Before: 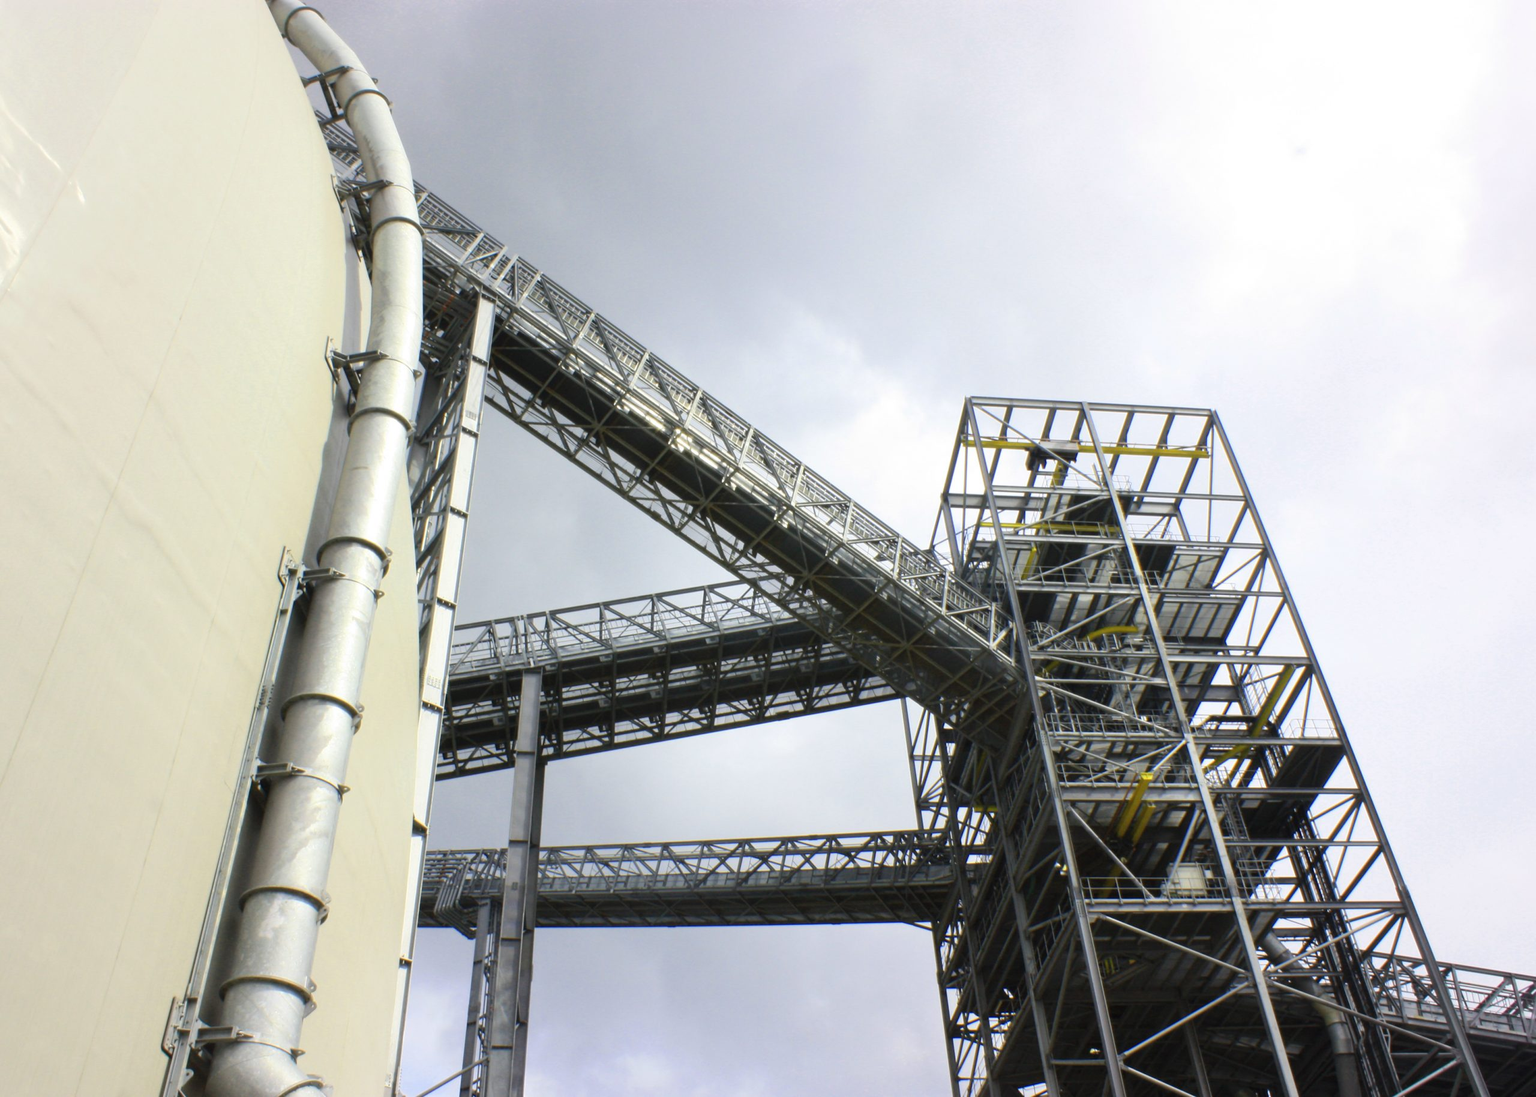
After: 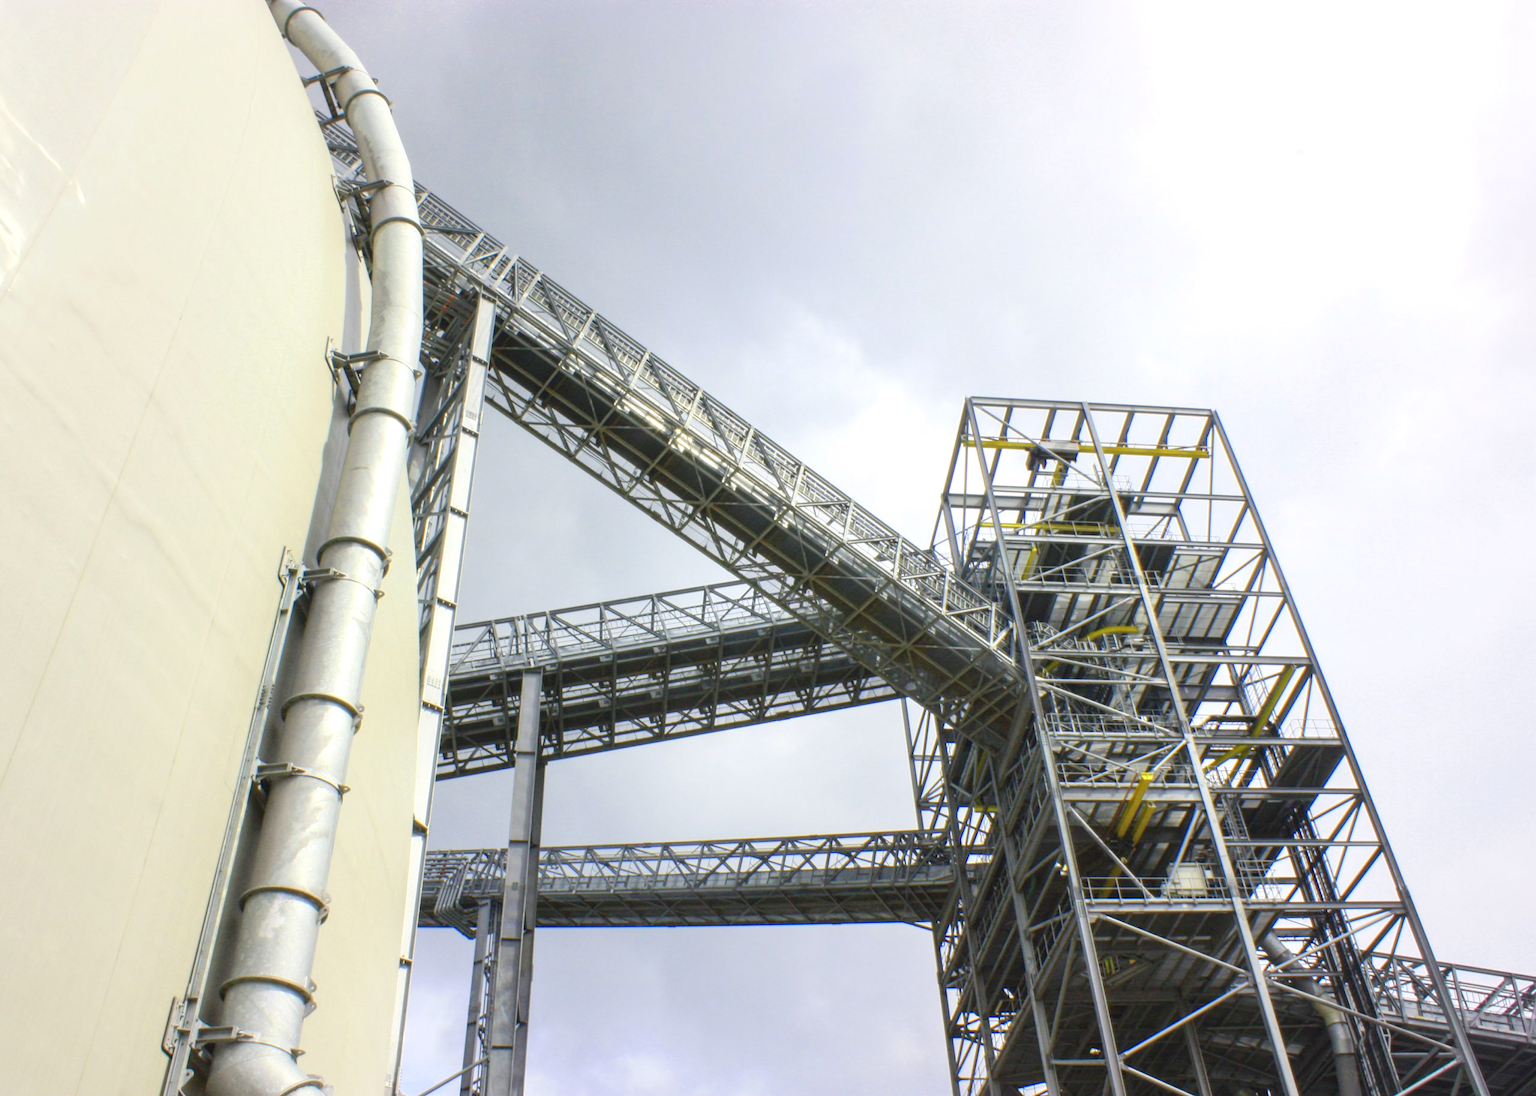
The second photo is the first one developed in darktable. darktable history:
levels: levels [0, 0.43, 0.984]
local contrast: on, module defaults
